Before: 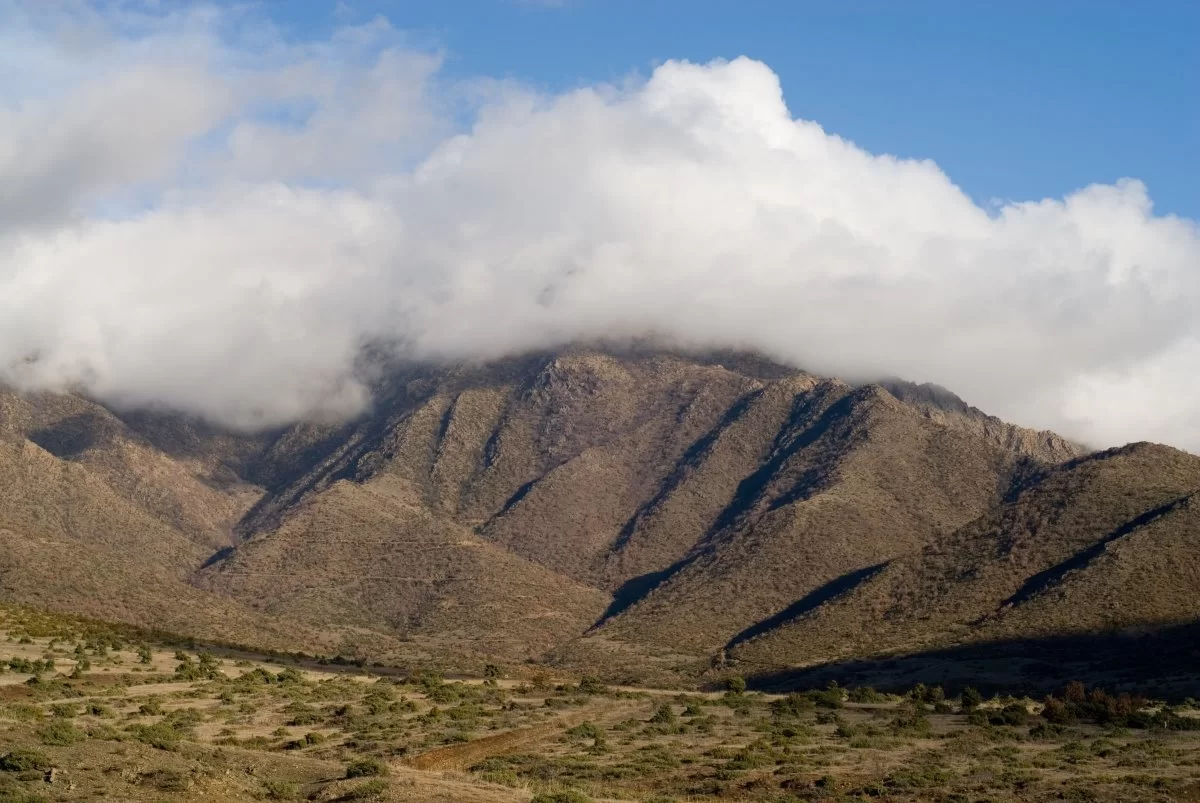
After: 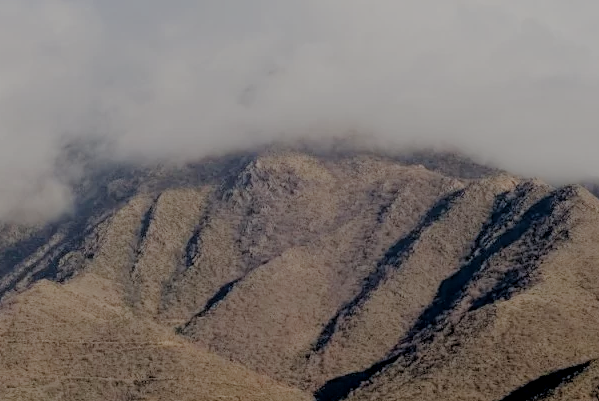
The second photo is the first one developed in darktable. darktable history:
local contrast: highlights 100%, shadows 100%, detail 120%, midtone range 0.2
filmic rgb: black relative exposure -4.42 EV, white relative exposure 6.58 EV, hardness 1.85, contrast 0.5
crop: left 25%, top 25%, right 25%, bottom 25%
